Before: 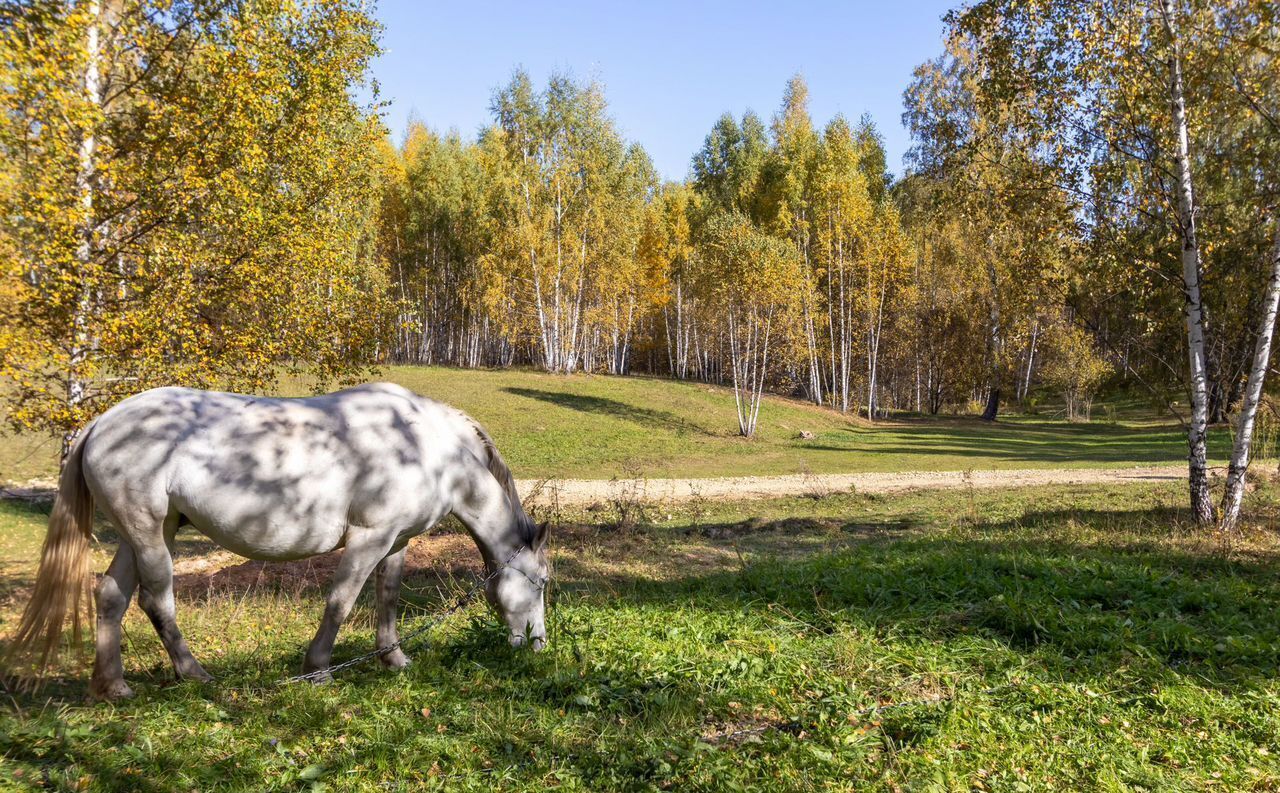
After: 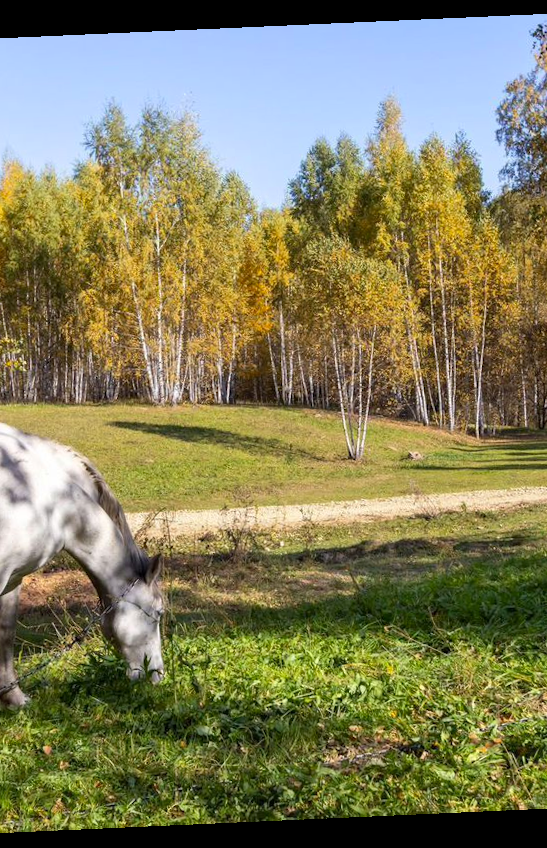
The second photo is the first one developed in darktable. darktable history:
contrast brightness saturation: saturation 0.1
rotate and perspective: rotation -2.56°, automatic cropping off
crop: left 31.229%, right 27.105%
